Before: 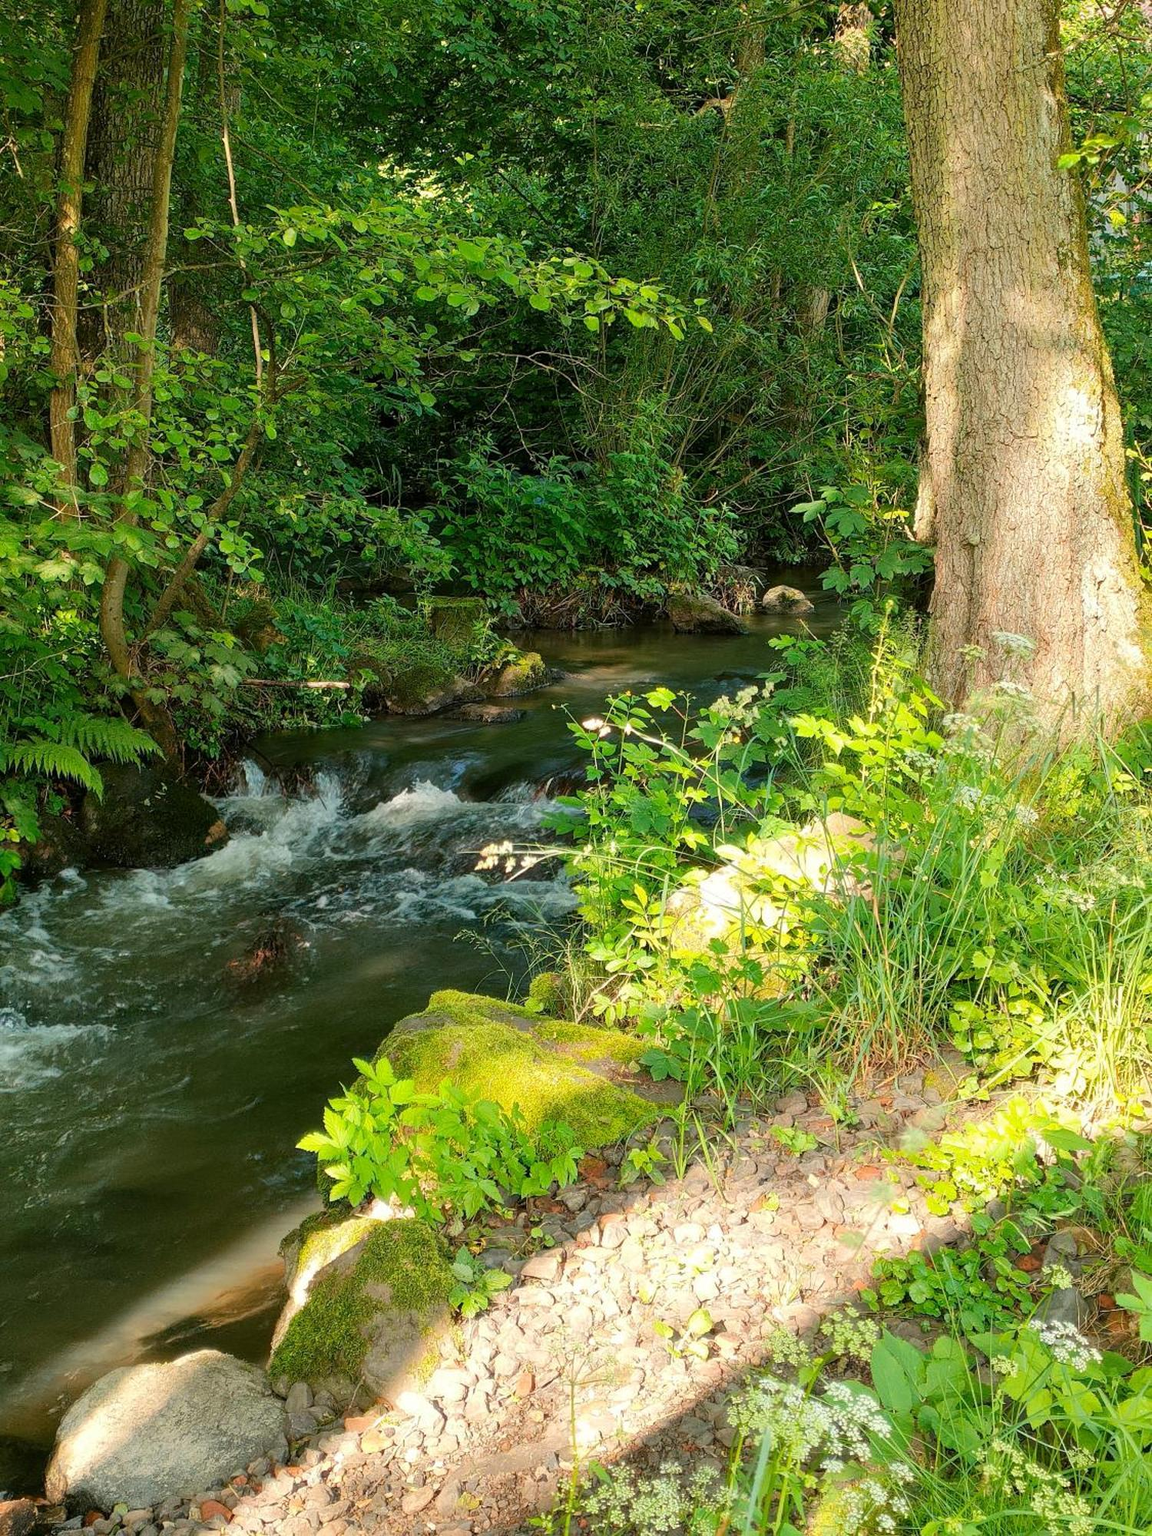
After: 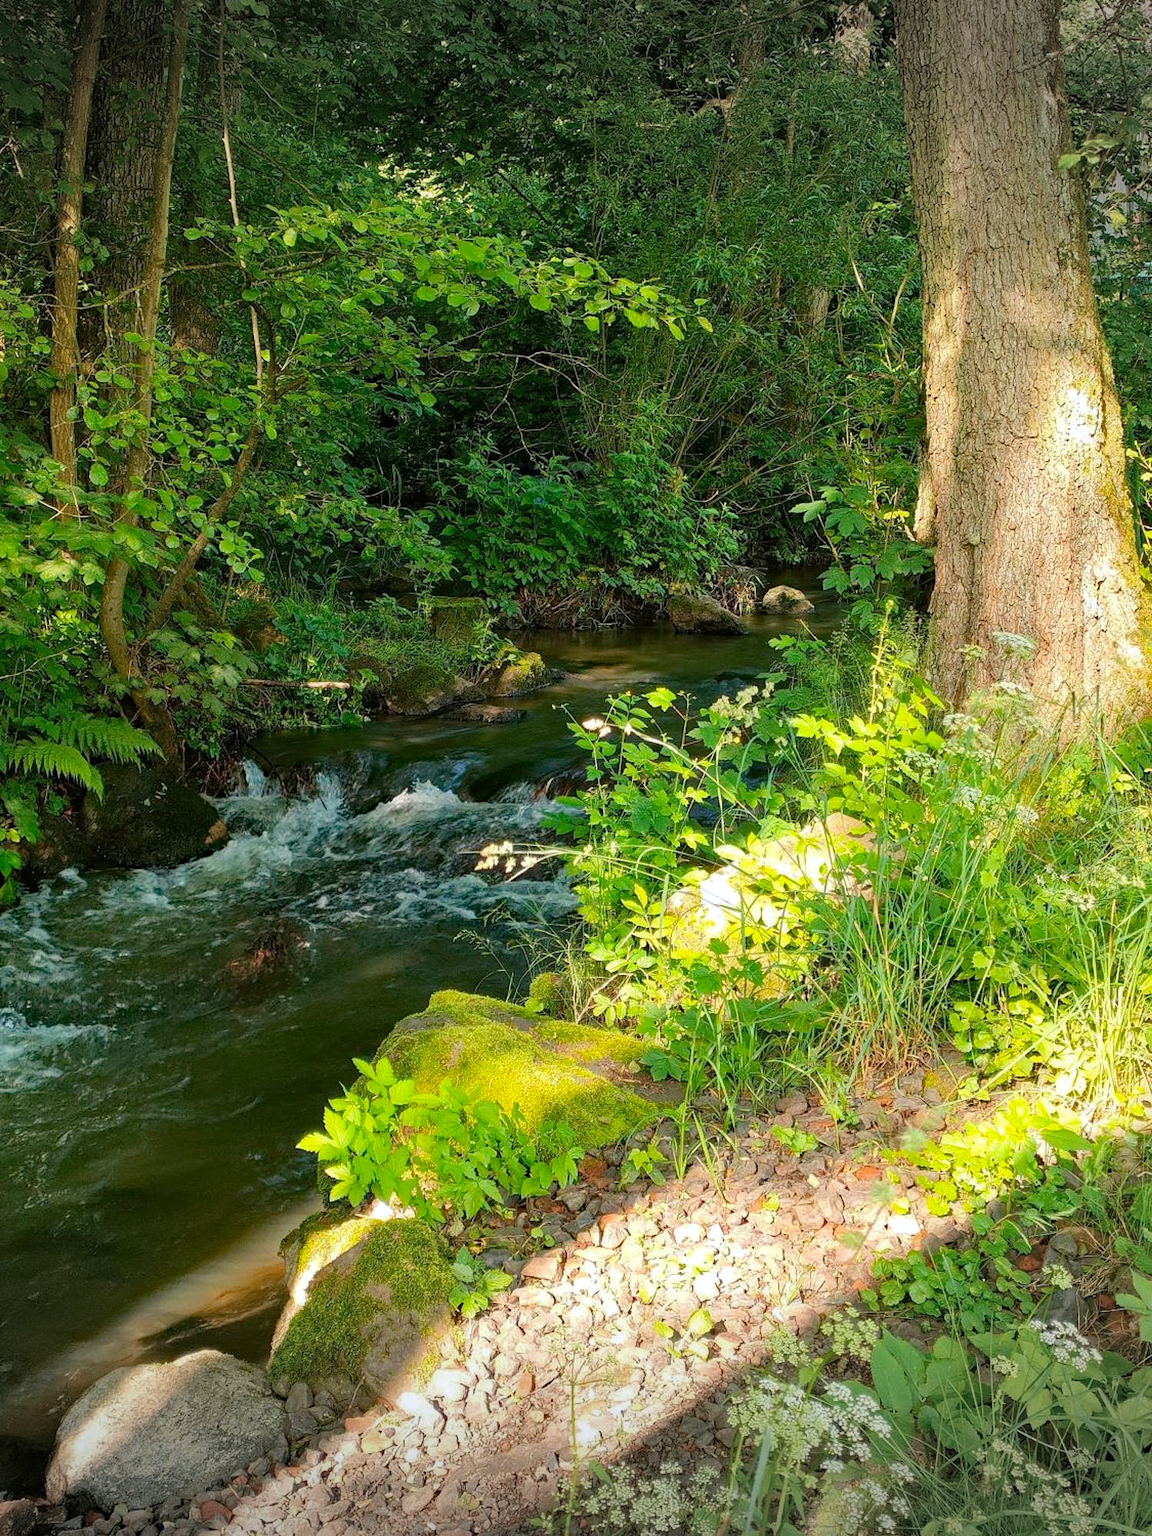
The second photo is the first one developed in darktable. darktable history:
haze removal: strength 0.526, distance 0.923, compatibility mode true, adaptive false
vignetting: fall-off start 100.63%, center (-0.122, -0.004), width/height ratio 1.308, unbound false
